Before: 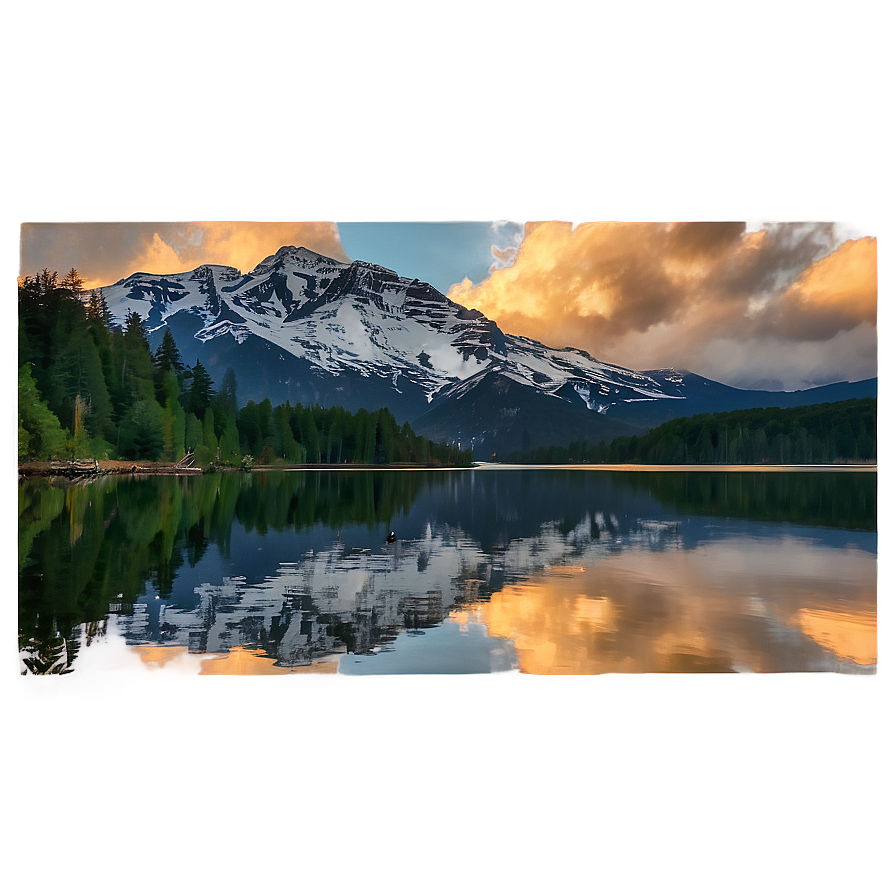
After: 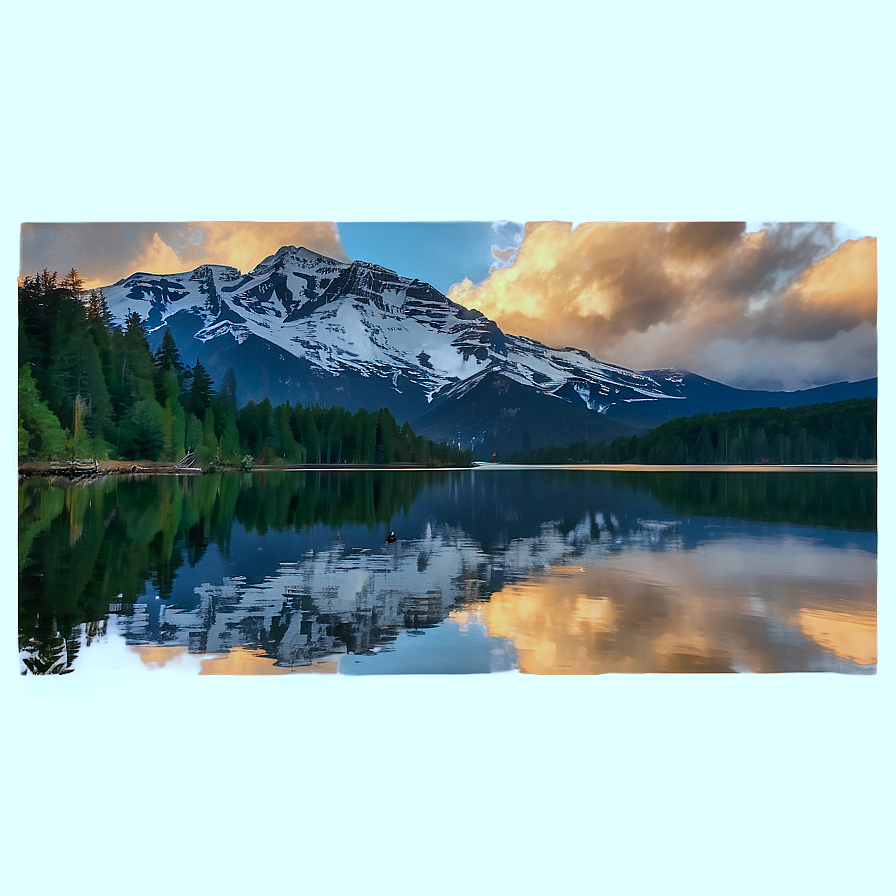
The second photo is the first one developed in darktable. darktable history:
tone equalizer: edges refinement/feathering 500, mask exposure compensation -1.57 EV, preserve details no
color calibration: illuminant as shot in camera, x 0.385, y 0.38, temperature 3972.53 K
shadows and highlights: shadows 25.96, highlights -23.88
